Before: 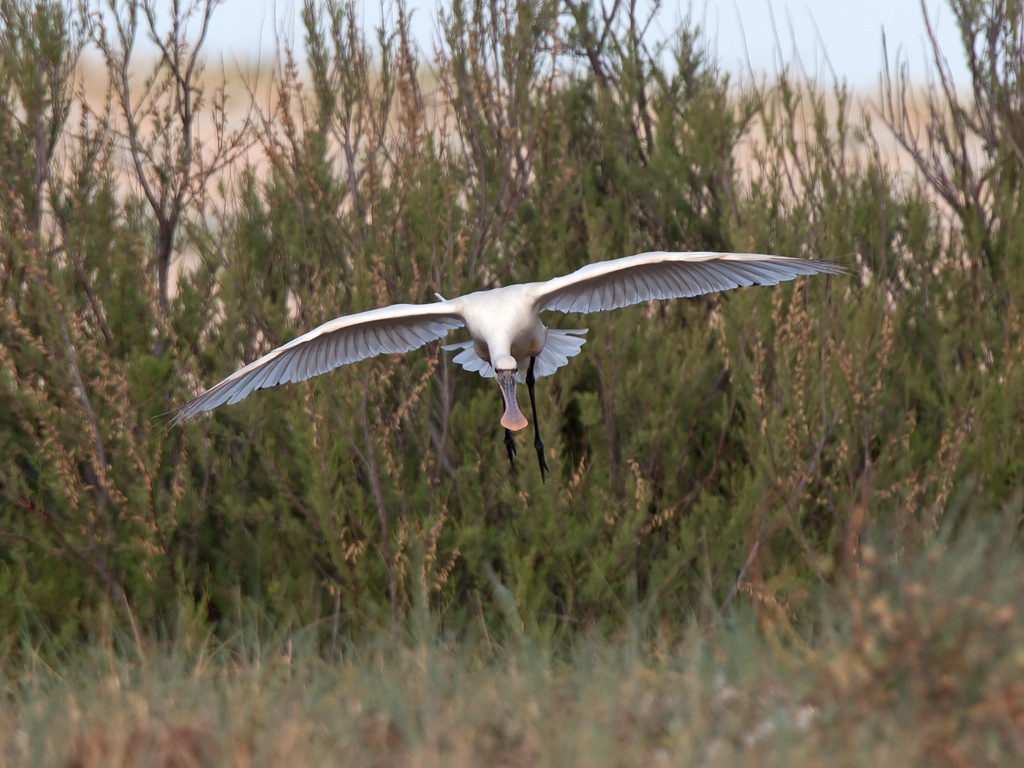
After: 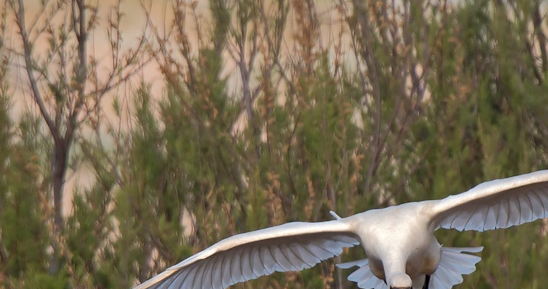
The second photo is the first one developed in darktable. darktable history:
shadows and highlights: shadows 40.19, highlights -59.69
crop: left 10.332%, top 10.74%, right 36.149%, bottom 51.606%
color balance rgb: linear chroma grading › global chroma 8.772%, perceptual saturation grading › global saturation 0.88%
color correction: highlights b* 2.93
